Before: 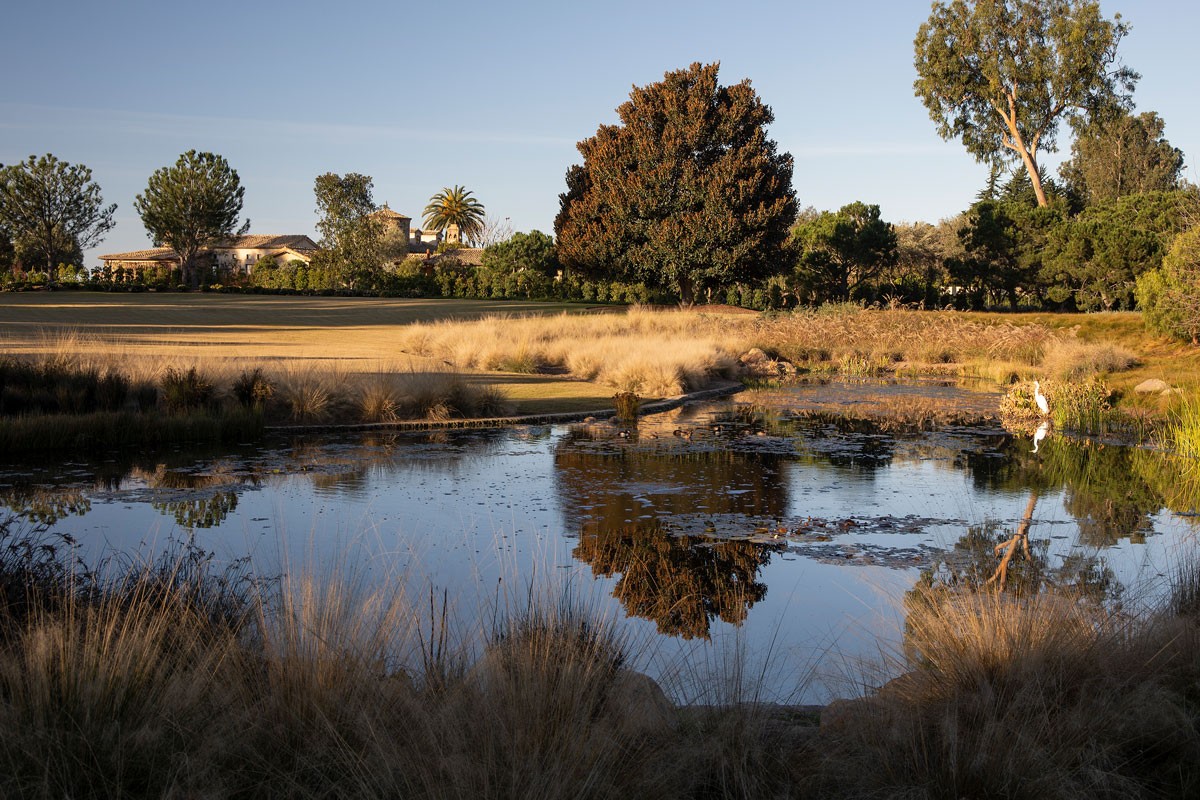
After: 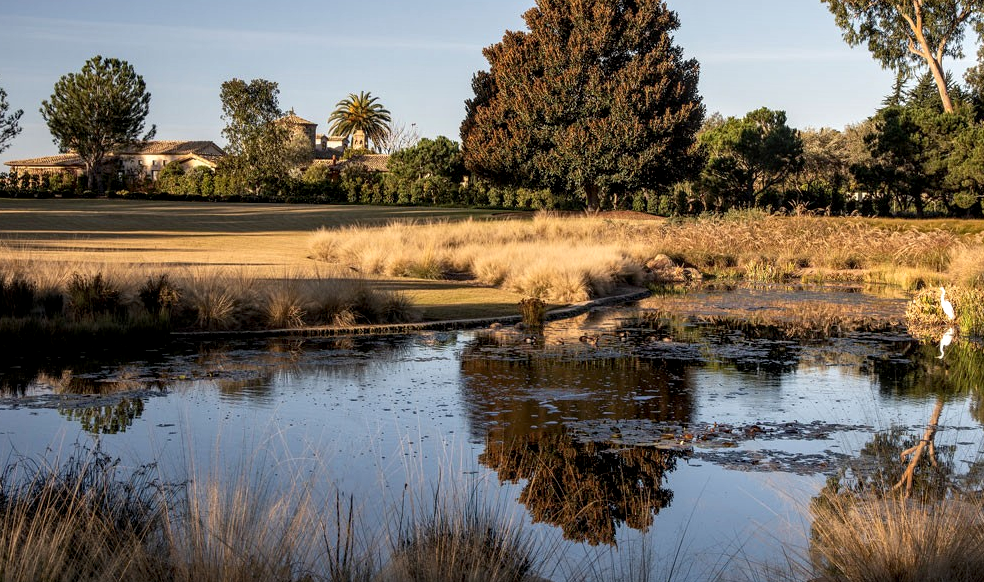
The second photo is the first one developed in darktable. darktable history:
tone equalizer: on, module defaults
local contrast: detail 140%
crop: left 7.856%, top 11.836%, right 10.12%, bottom 15.387%
